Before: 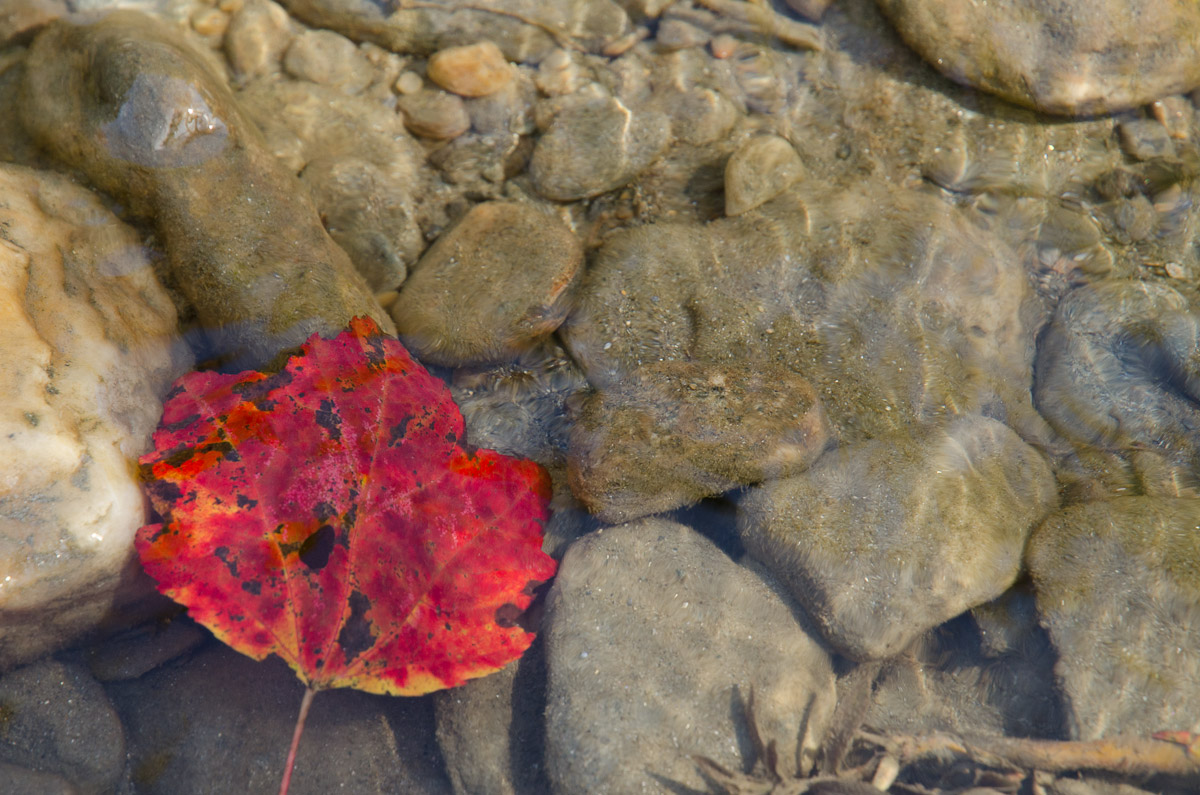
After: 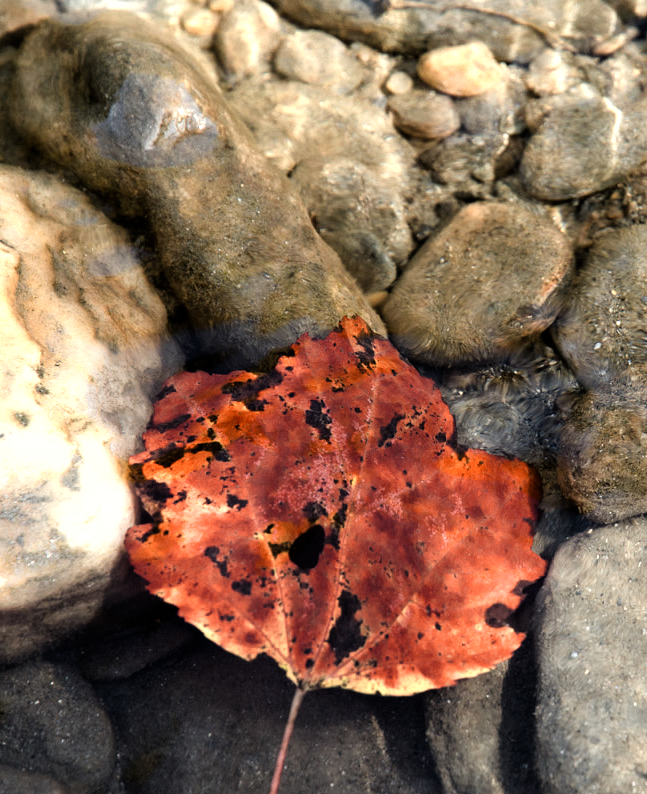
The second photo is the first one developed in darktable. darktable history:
crop: left 0.871%, right 45.208%, bottom 0.09%
filmic rgb: black relative exposure -8.27 EV, white relative exposure 2.23 EV, hardness 7.09, latitude 84.81%, contrast 1.706, highlights saturation mix -4.21%, shadows ↔ highlights balance -1.97%
color zones: curves: ch0 [(0.018, 0.548) (0.197, 0.654) (0.425, 0.447) (0.605, 0.658) (0.732, 0.579)]; ch1 [(0.105, 0.531) (0.224, 0.531) (0.386, 0.39) (0.618, 0.456) (0.732, 0.456) (0.956, 0.421)]; ch2 [(0.039, 0.583) (0.215, 0.465) (0.399, 0.544) (0.465, 0.548) (0.614, 0.447) (0.724, 0.43) (0.882, 0.623) (0.956, 0.632)]
